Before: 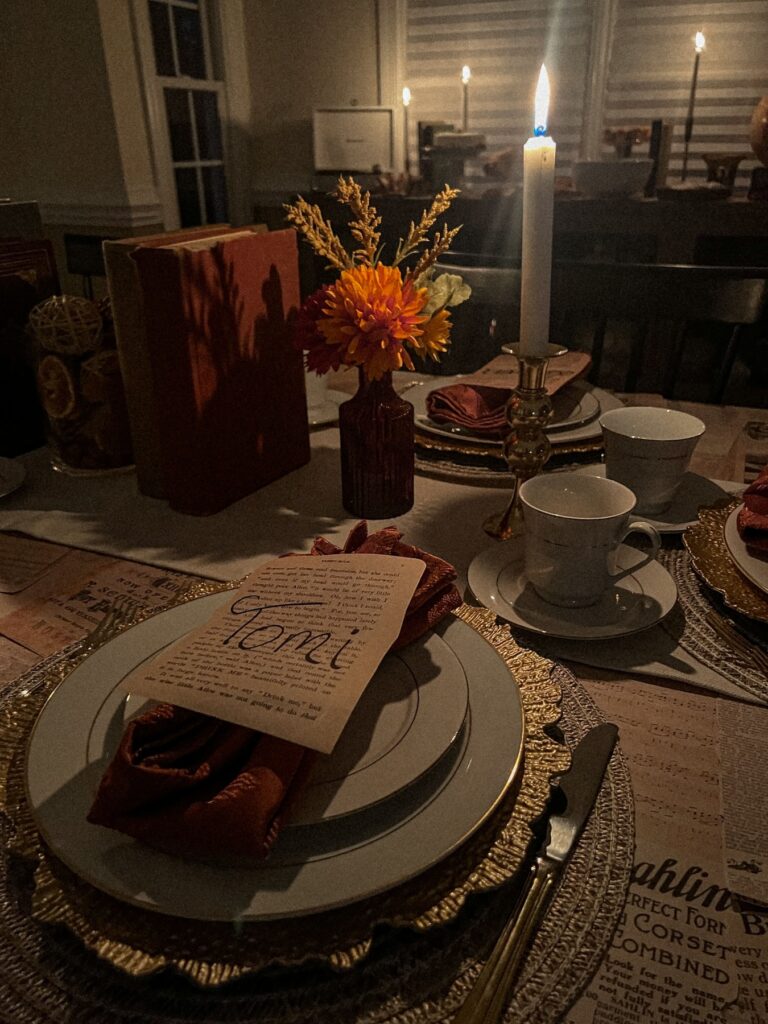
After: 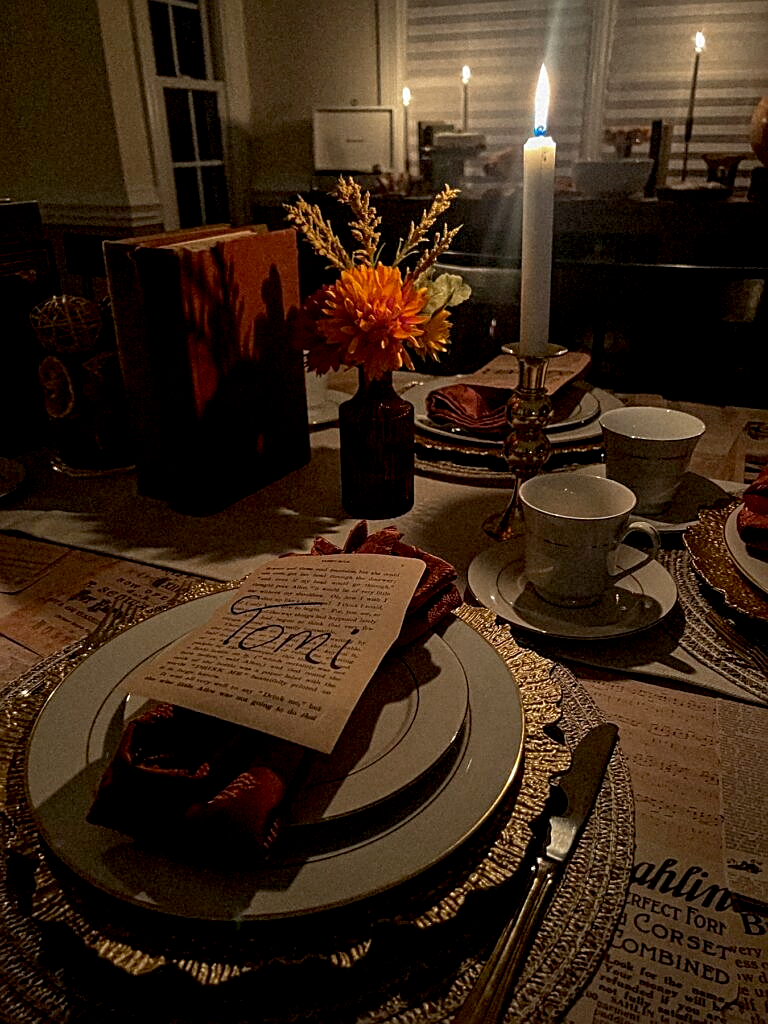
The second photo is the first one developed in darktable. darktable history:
sharpen: on, module defaults
tone equalizer: on, module defaults
exposure: black level correction 0.009, exposure 0.119 EV, compensate highlight preservation false
